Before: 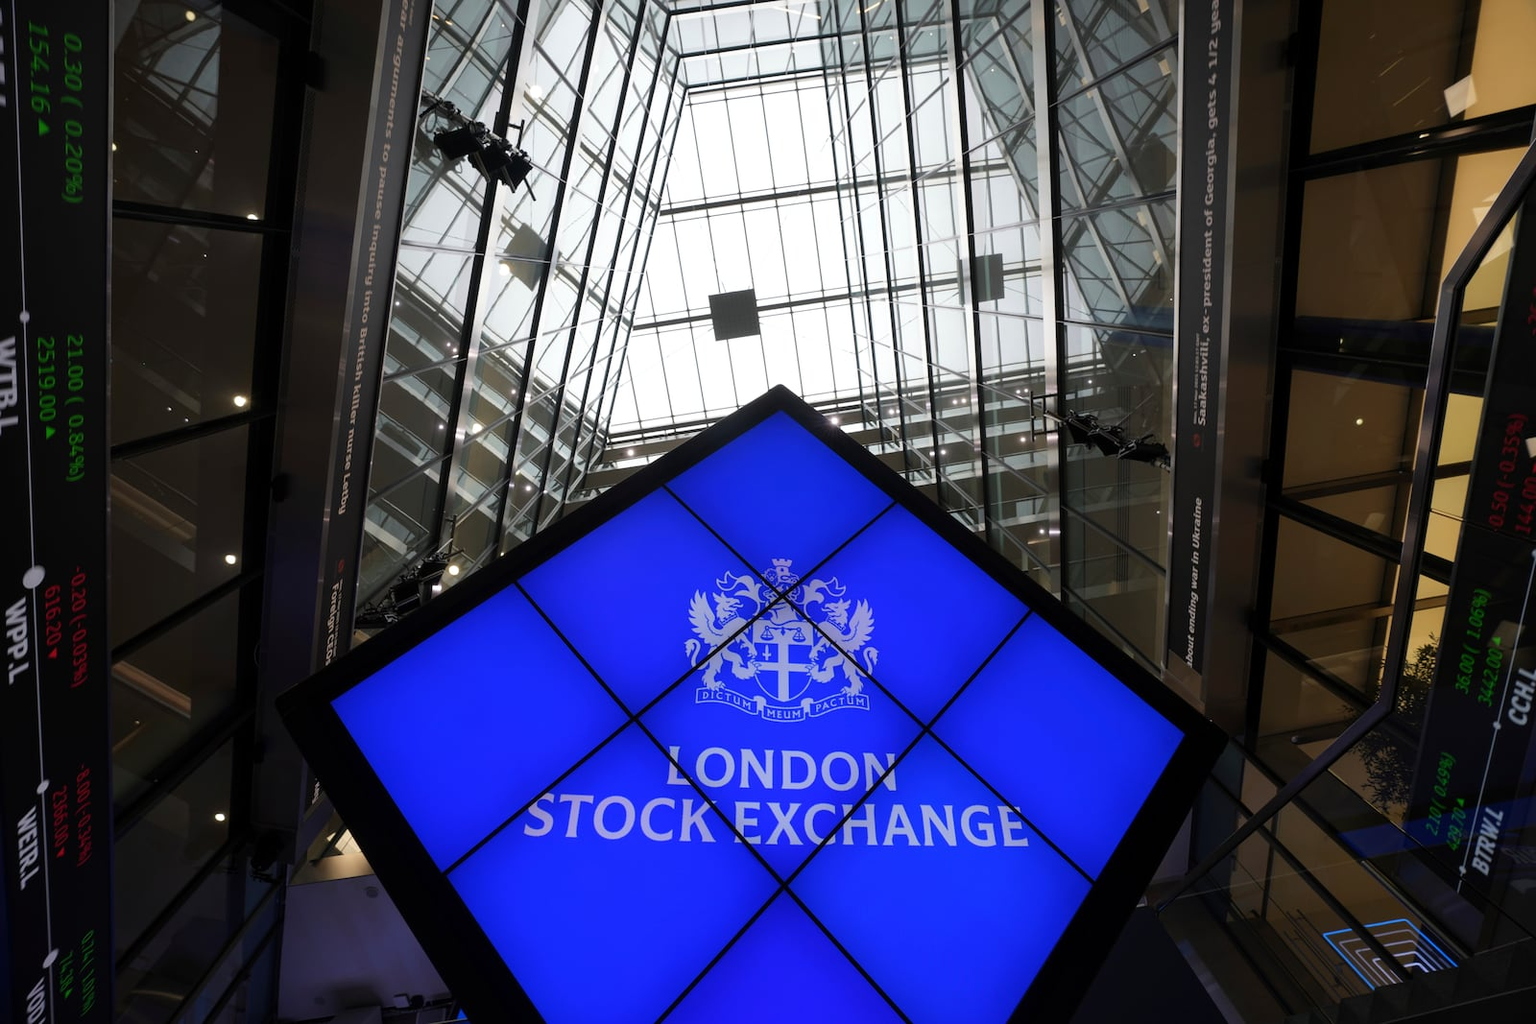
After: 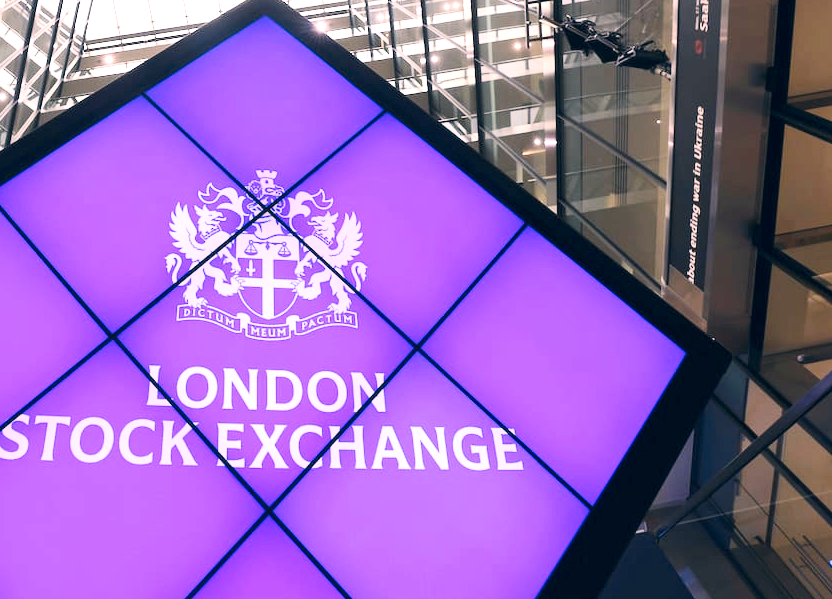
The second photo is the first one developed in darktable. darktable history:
exposure: black level correction 0, exposure 1.51 EV, compensate highlight preservation false
contrast brightness saturation: contrast 0.196, brightness 0.16, saturation 0.223
color correction: highlights a* 13.93, highlights b* 5.99, shadows a* -6.22, shadows b* -15.24, saturation 0.83
crop: left 34.258%, top 38.665%, right 13.711%, bottom 5.157%
tone curve: curves: ch0 [(0, 0) (0.765, 0.816) (1, 1)]; ch1 [(0, 0) (0.425, 0.464) (0.5, 0.5) (0.531, 0.522) (0.588, 0.575) (0.994, 0.939)]; ch2 [(0, 0) (0.398, 0.435) (0.455, 0.481) (0.501, 0.504) (0.529, 0.544) (0.584, 0.585) (1, 0.911)], preserve colors none
